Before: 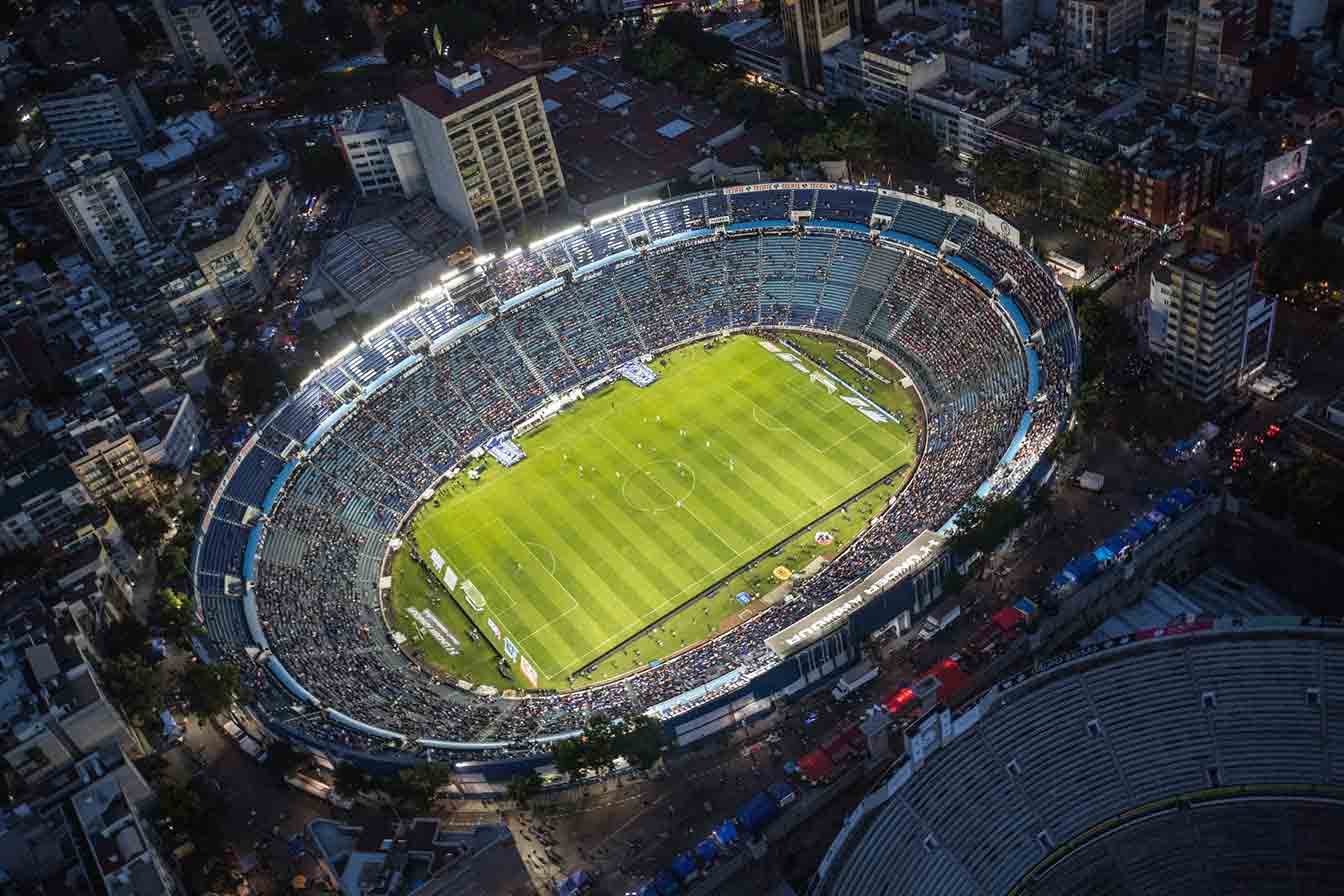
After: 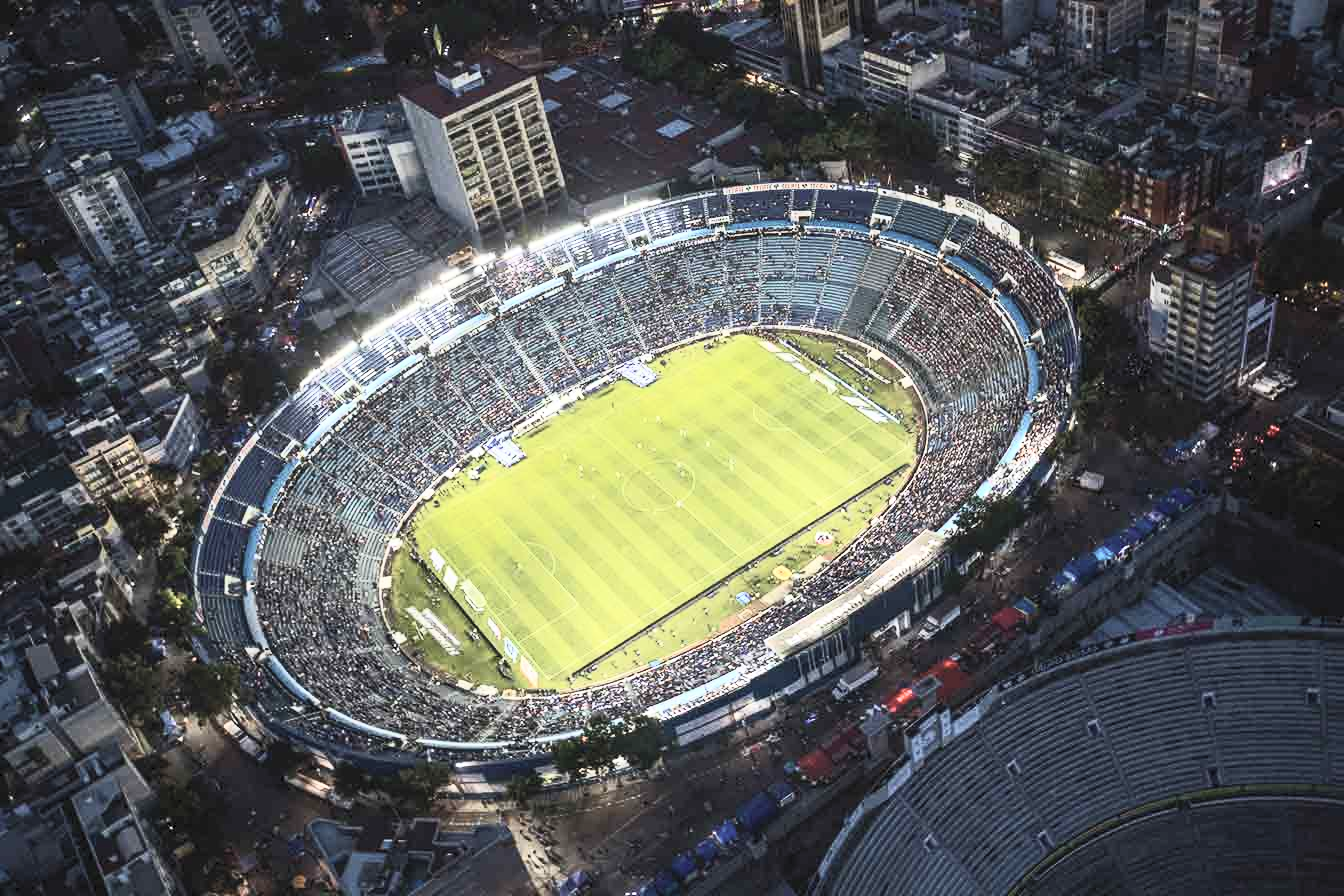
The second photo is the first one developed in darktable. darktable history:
contrast brightness saturation: contrast 0.447, brightness 0.562, saturation -0.186
